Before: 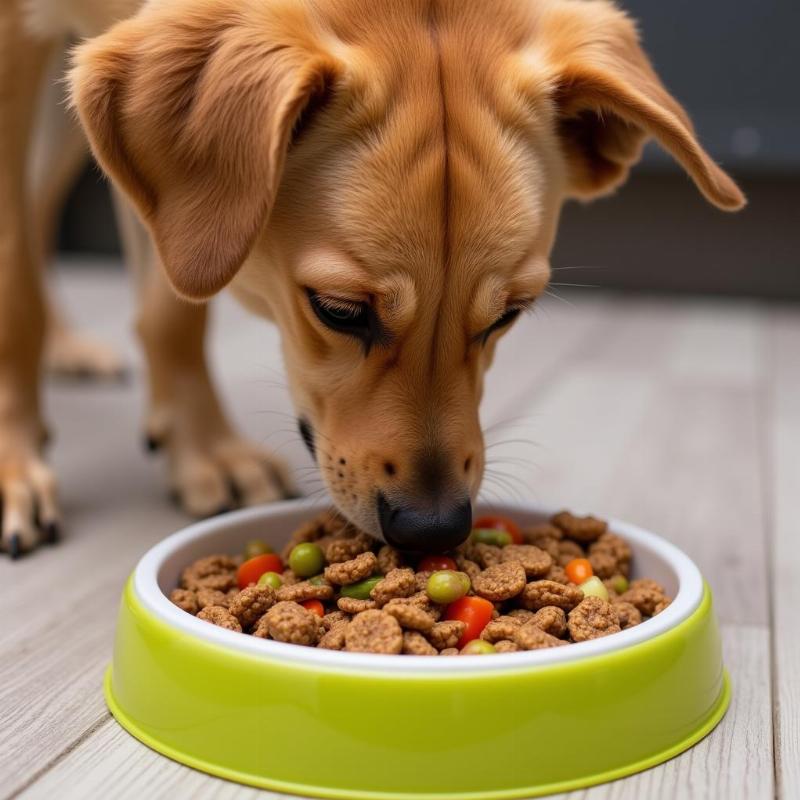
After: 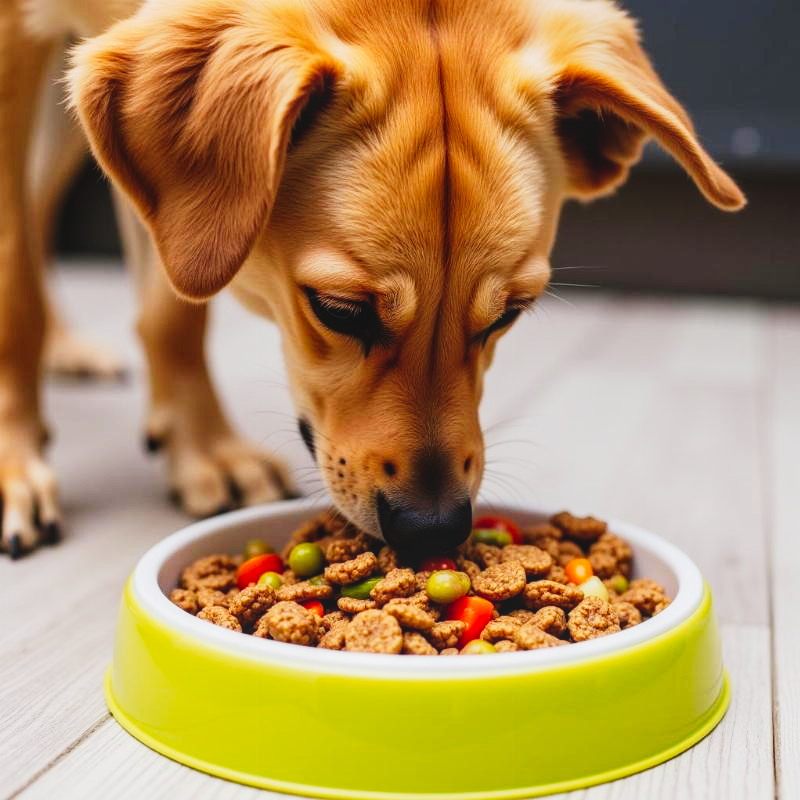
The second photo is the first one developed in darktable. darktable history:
tone curve: curves: ch0 [(0, 0.036) (0.037, 0.042) (0.184, 0.146) (0.438, 0.521) (0.54, 0.668) (0.698, 0.835) (0.856, 0.92) (1, 0.98)]; ch1 [(0, 0) (0.393, 0.415) (0.447, 0.448) (0.482, 0.459) (0.509, 0.496) (0.527, 0.525) (0.571, 0.602) (0.619, 0.671) (0.715, 0.729) (1, 1)]; ch2 [(0, 0) (0.369, 0.388) (0.449, 0.454) (0.499, 0.5) (0.521, 0.517) (0.53, 0.544) (0.561, 0.607) (0.674, 0.735) (1, 1)], preserve colors none
local contrast: detail 109%
tone equalizer: smoothing diameter 24.93%, edges refinement/feathering 10.75, preserve details guided filter
